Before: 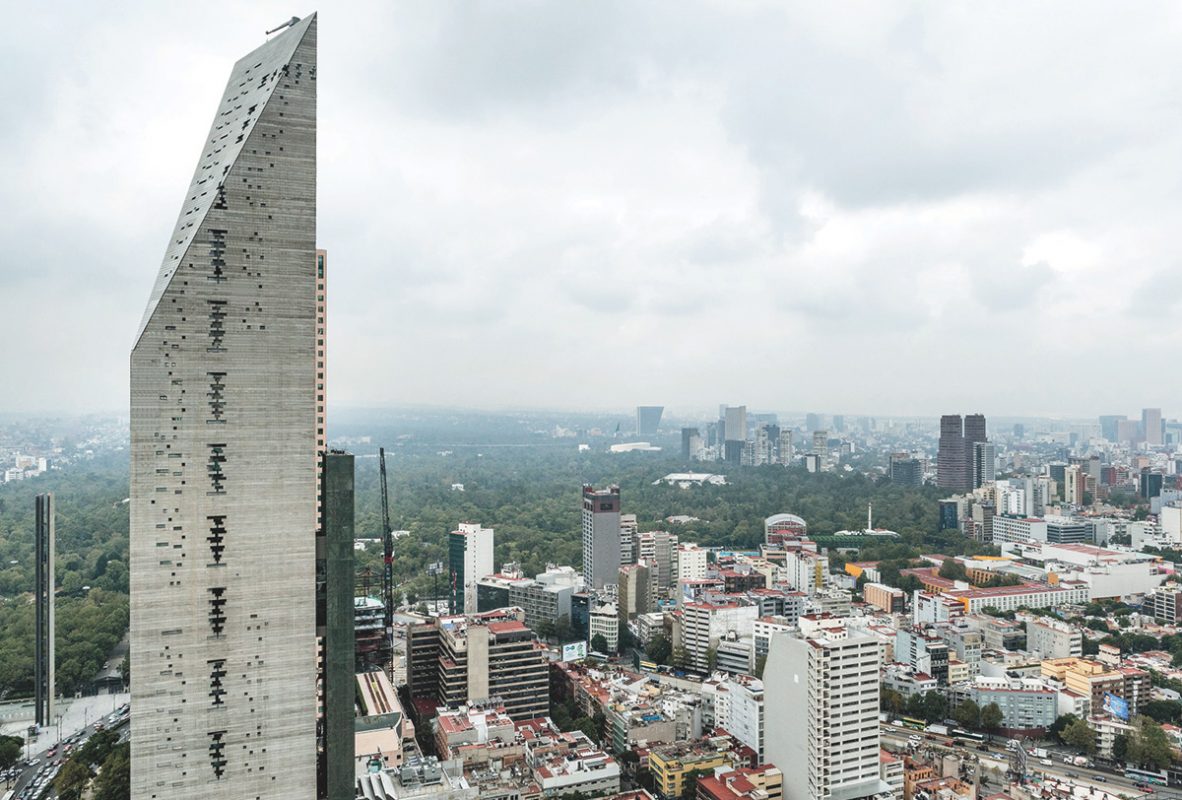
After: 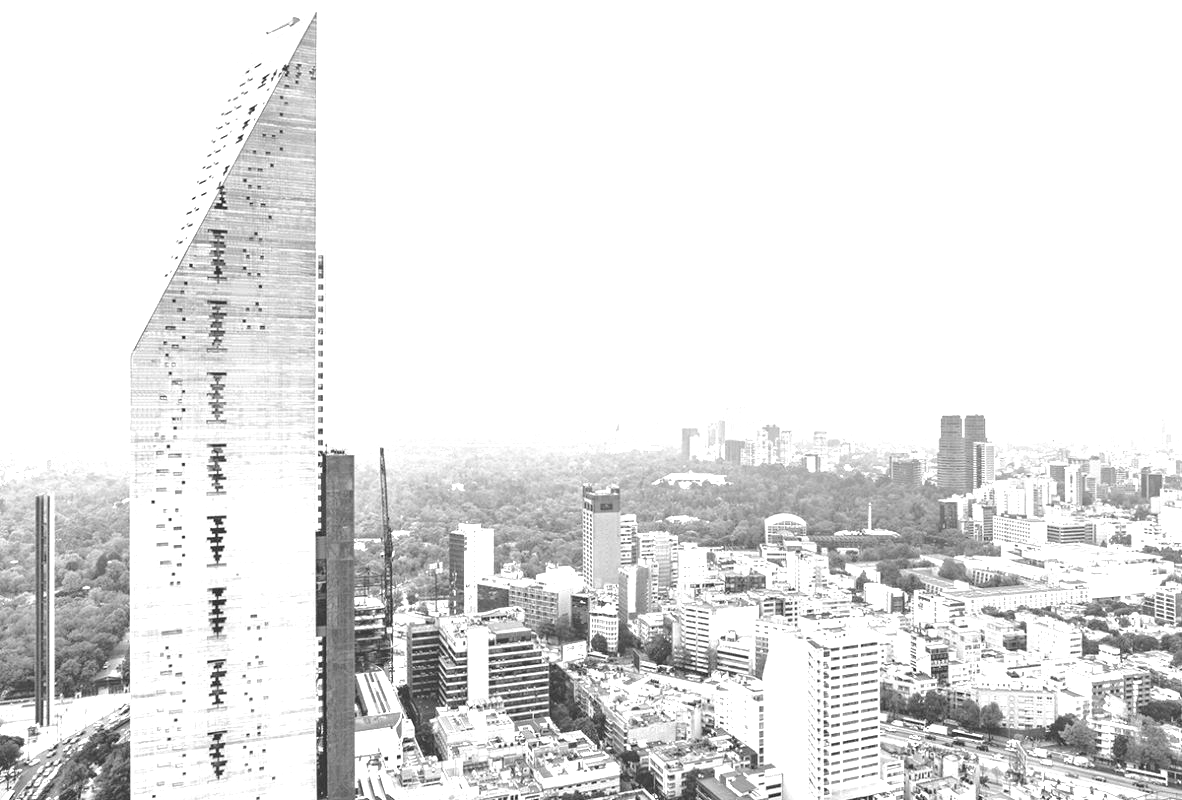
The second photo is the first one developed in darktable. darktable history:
monochrome: on, module defaults
exposure: black level correction 0, exposure 1.45 EV, compensate exposure bias true, compensate highlight preservation false
color balance: input saturation 100.43%, contrast fulcrum 14.22%, output saturation 70.41%
color balance rgb: perceptual saturation grading › global saturation 25%, perceptual brilliance grading › mid-tones 10%, perceptual brilliance grading › shadows 15%, global vibrance 20%
